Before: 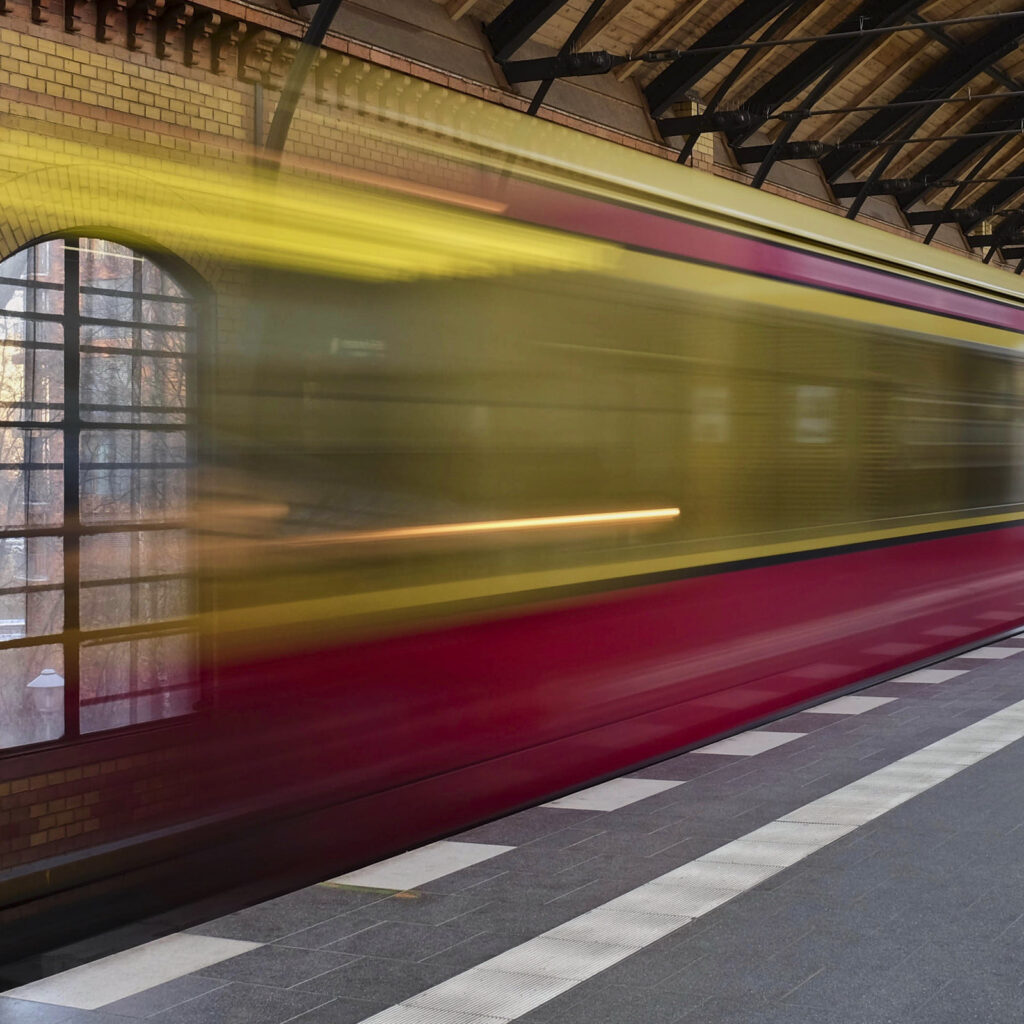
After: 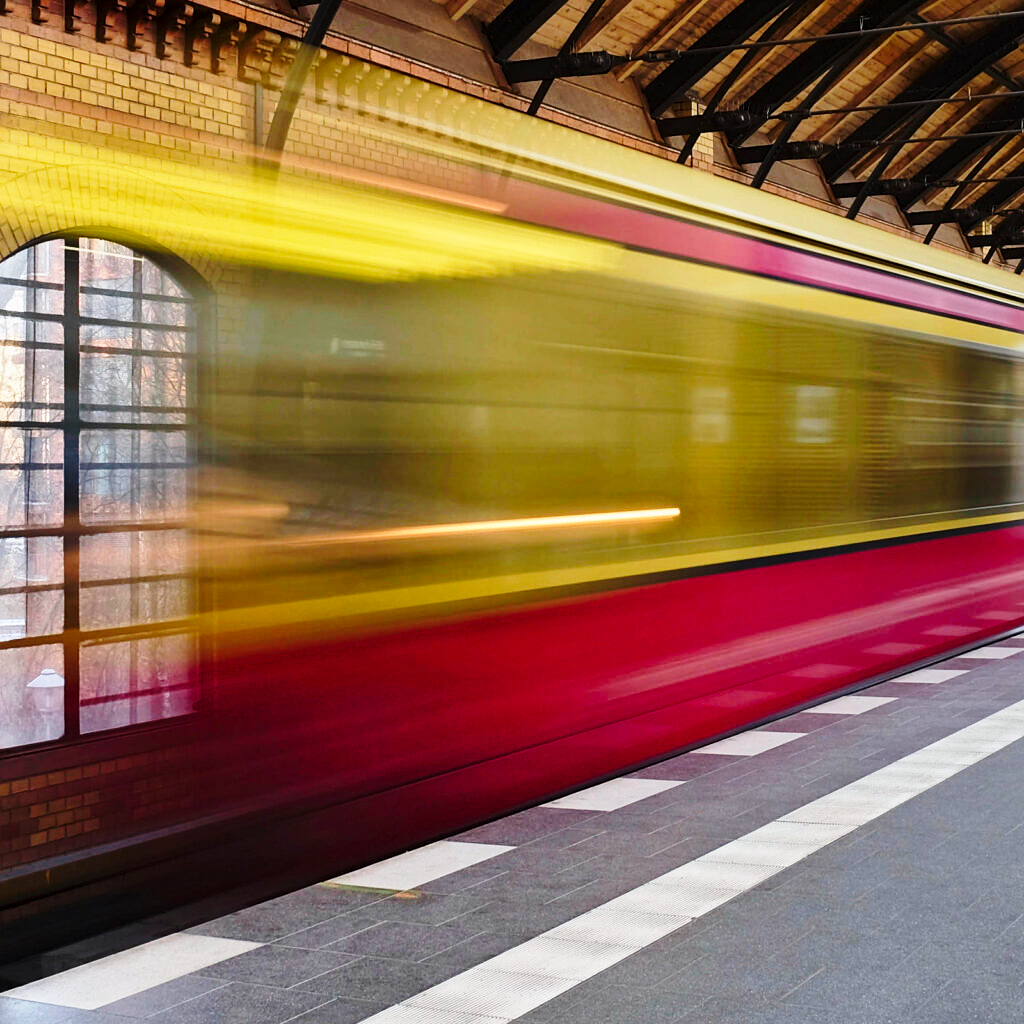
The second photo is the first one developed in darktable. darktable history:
base curve: curves: ch0 [(0, 0) (0.028, 0.03) (0.121, 0.232) (0.46, 0.748) (0.859, 0.968) (1, 1)], preserve colors none
sharpen: amount 0.2
